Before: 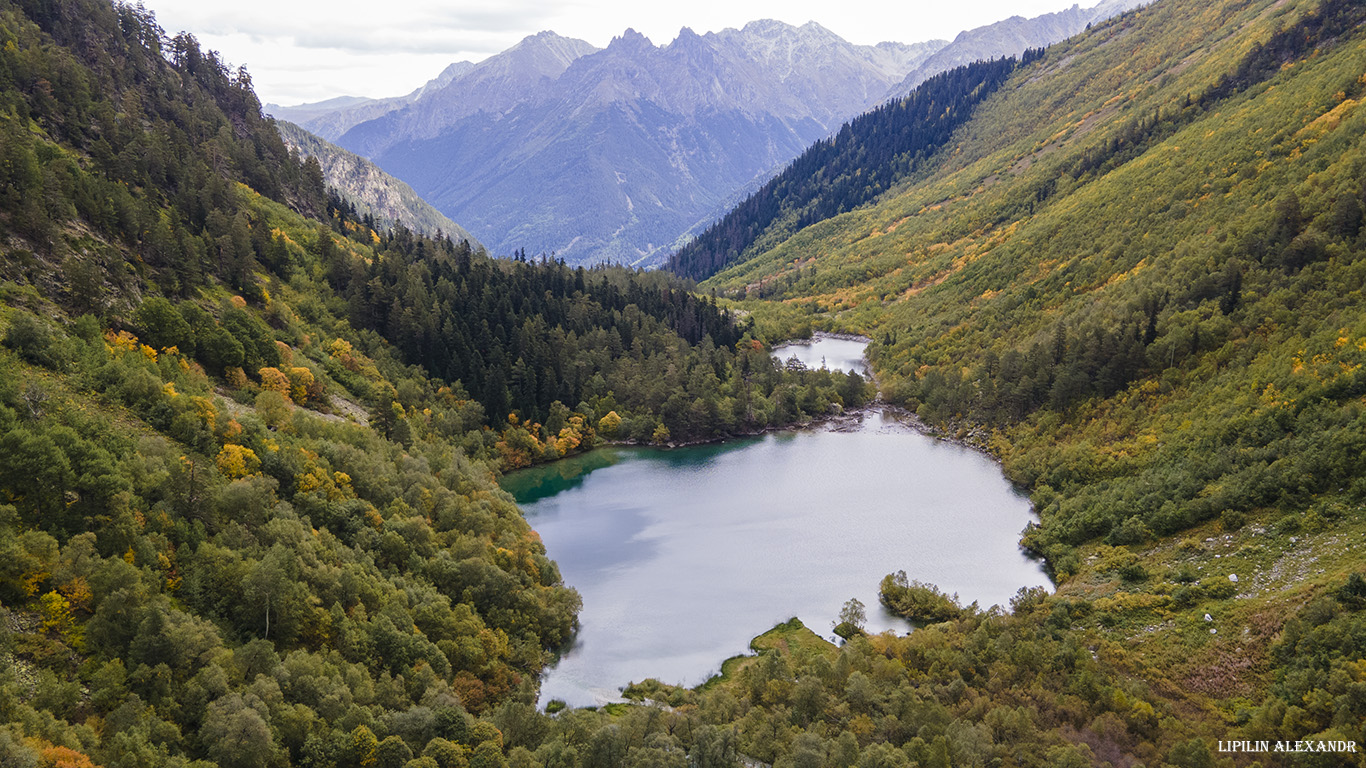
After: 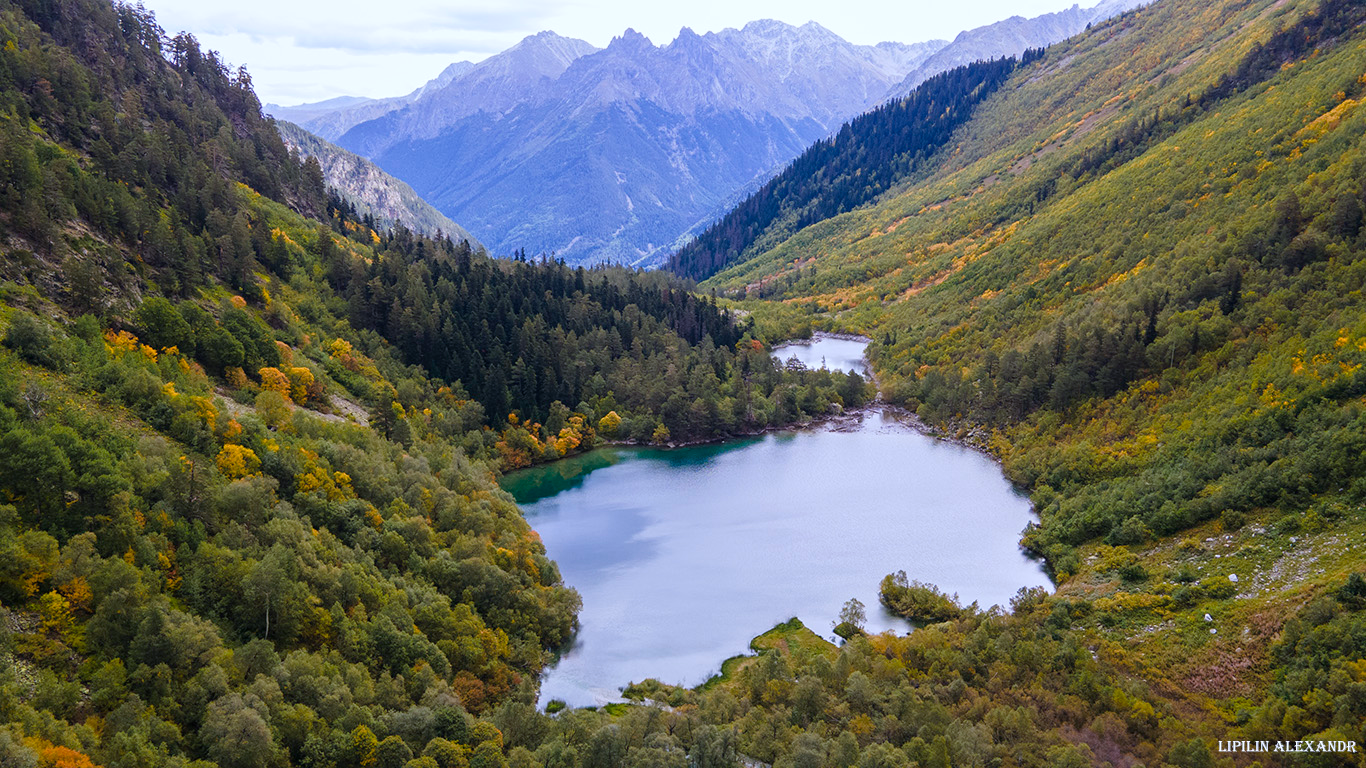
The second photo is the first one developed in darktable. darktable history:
white balance: red 0.967, blue 1.119, emerald 0.756
color balance rgb: shadows fall-off 101%, linear chroma grading › mid-tones 7.63%, perceptual saturation grading › mid-tones 11.68%, mask middle-gray fulcrum 22.45%, global vibrance 10.11%, saturation formula JzAzBz (2021)
